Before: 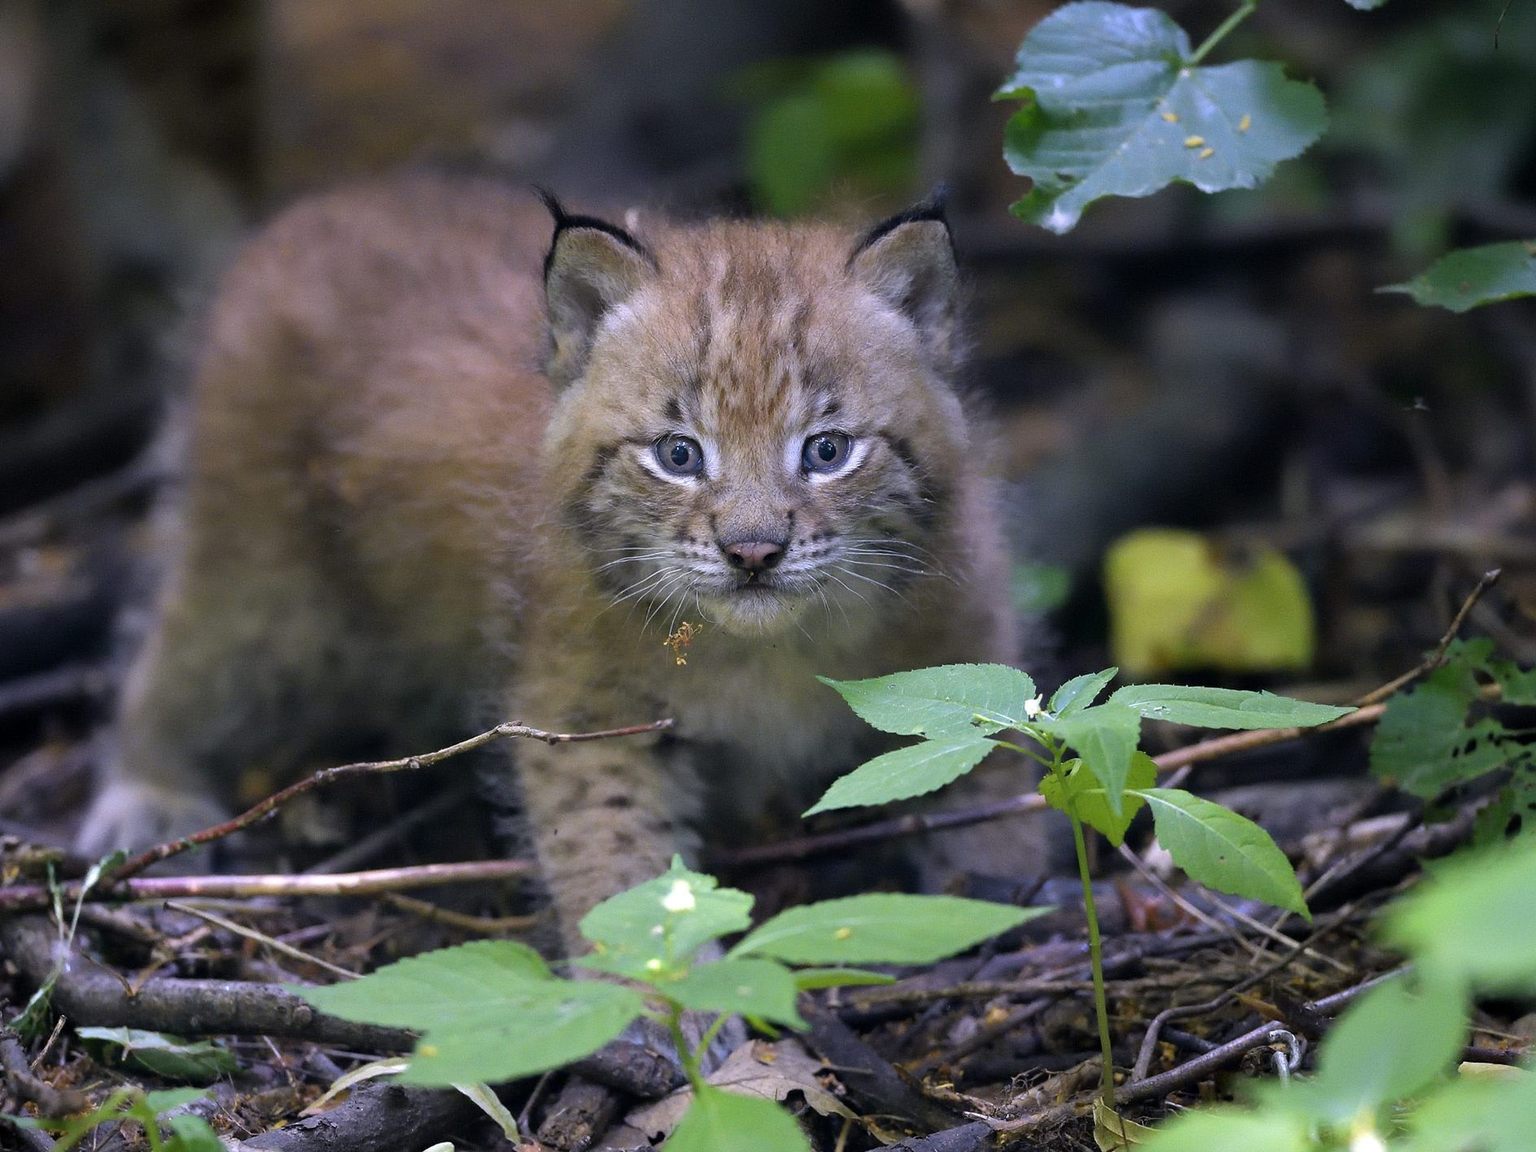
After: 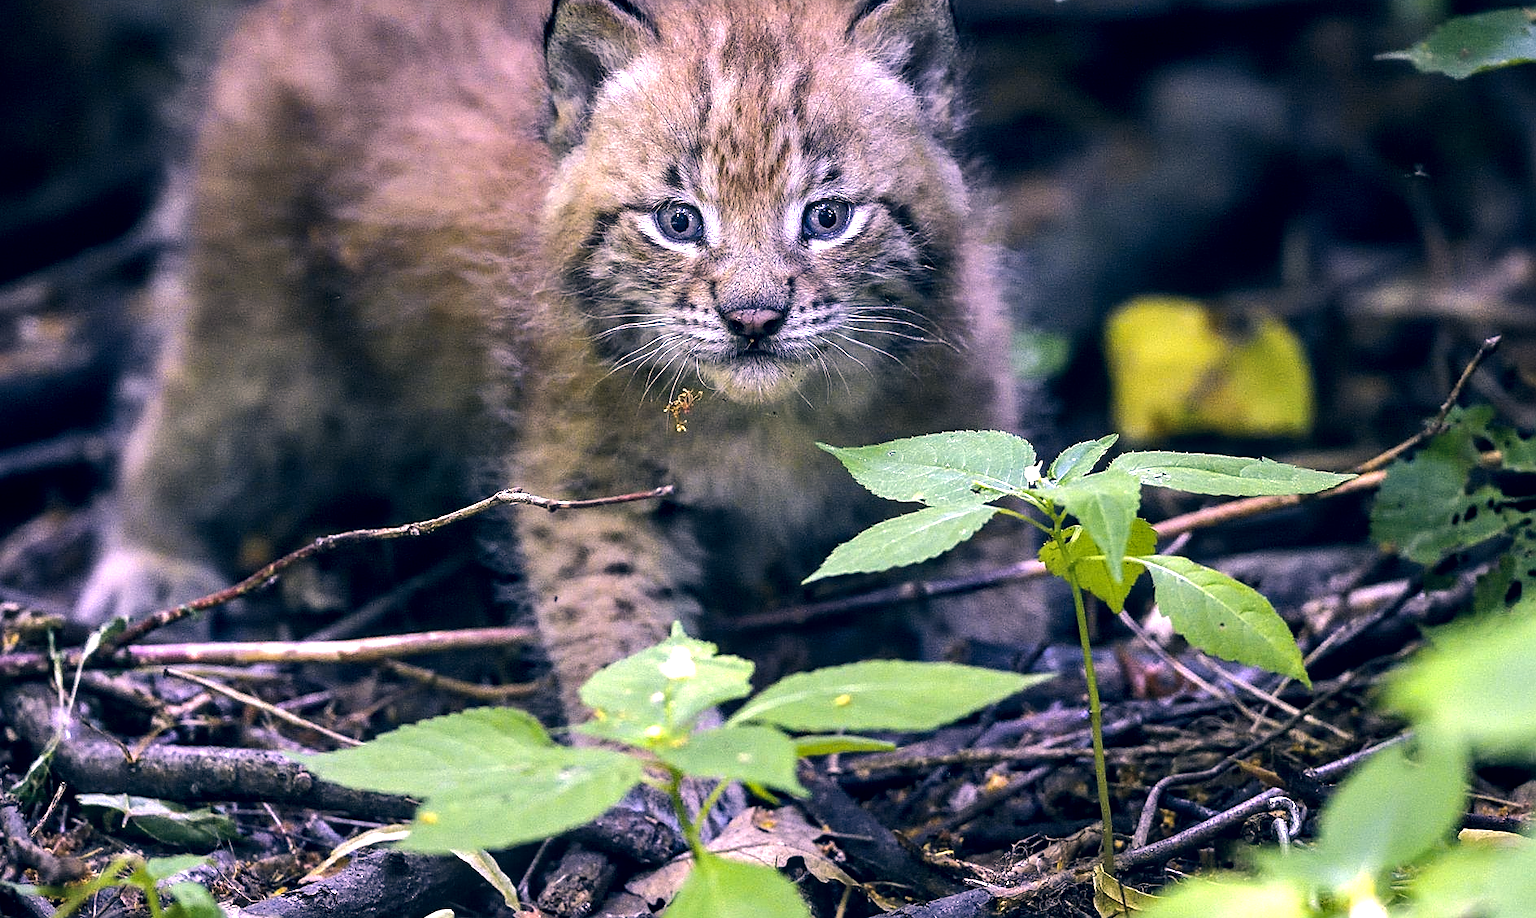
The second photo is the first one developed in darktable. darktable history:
color balance rgb: perceptual saturation grading › global saturation 30.325%, perceptual brilliance grading › highlights 17.189%, perceptual brilliance grading › mid-tones 31.979%, perceptual brilliance grading › shadows -31.321%, global vibrance 20%
crop and rotate: top 20.318%
sharpen: on, module defaults
color correction: highlights a* 13.92, highlights b* 6.05, shadows a* -5.72, shadows b* -15.83, saturation 0.835
exposure: exposure 0.204 EV, compensate exposure bias true, compensate highlight preservation false
local contrast: detail 144%
